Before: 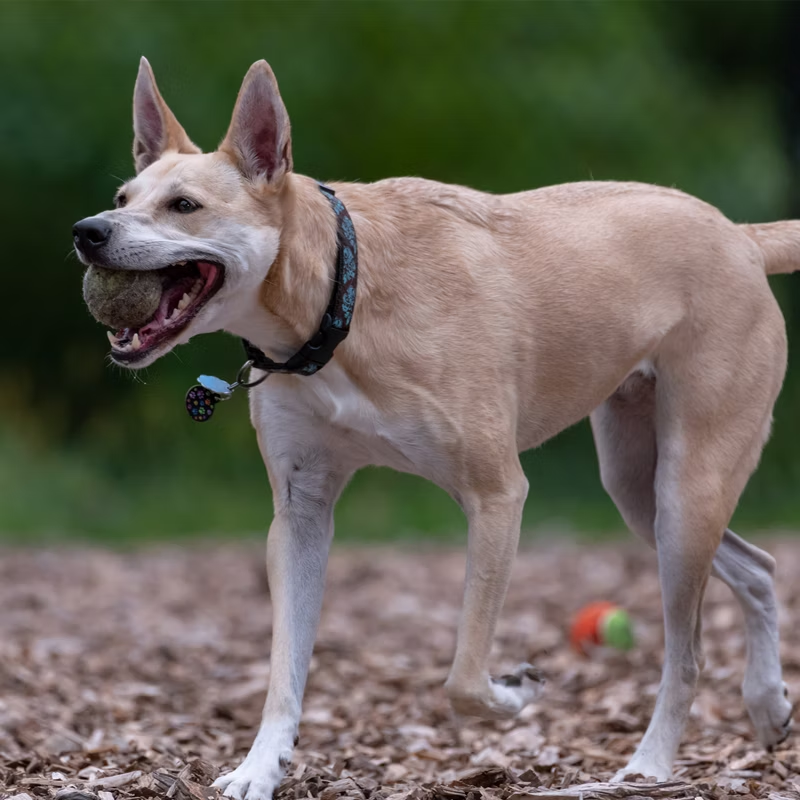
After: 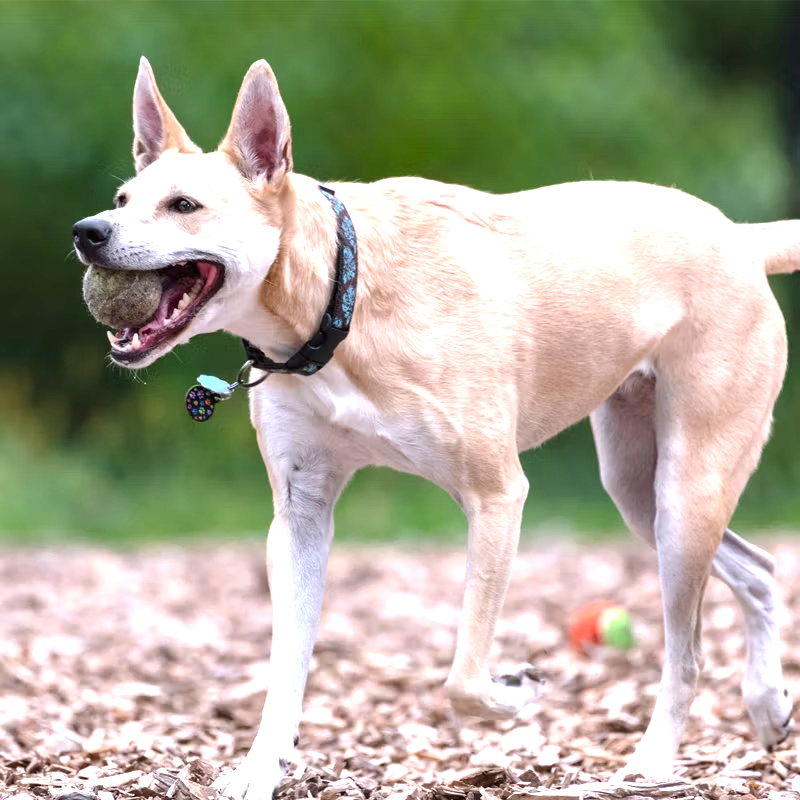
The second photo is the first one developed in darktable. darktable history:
exposure: black level correction 0, exposure 1.746 EV, compensate highlight preservation false
